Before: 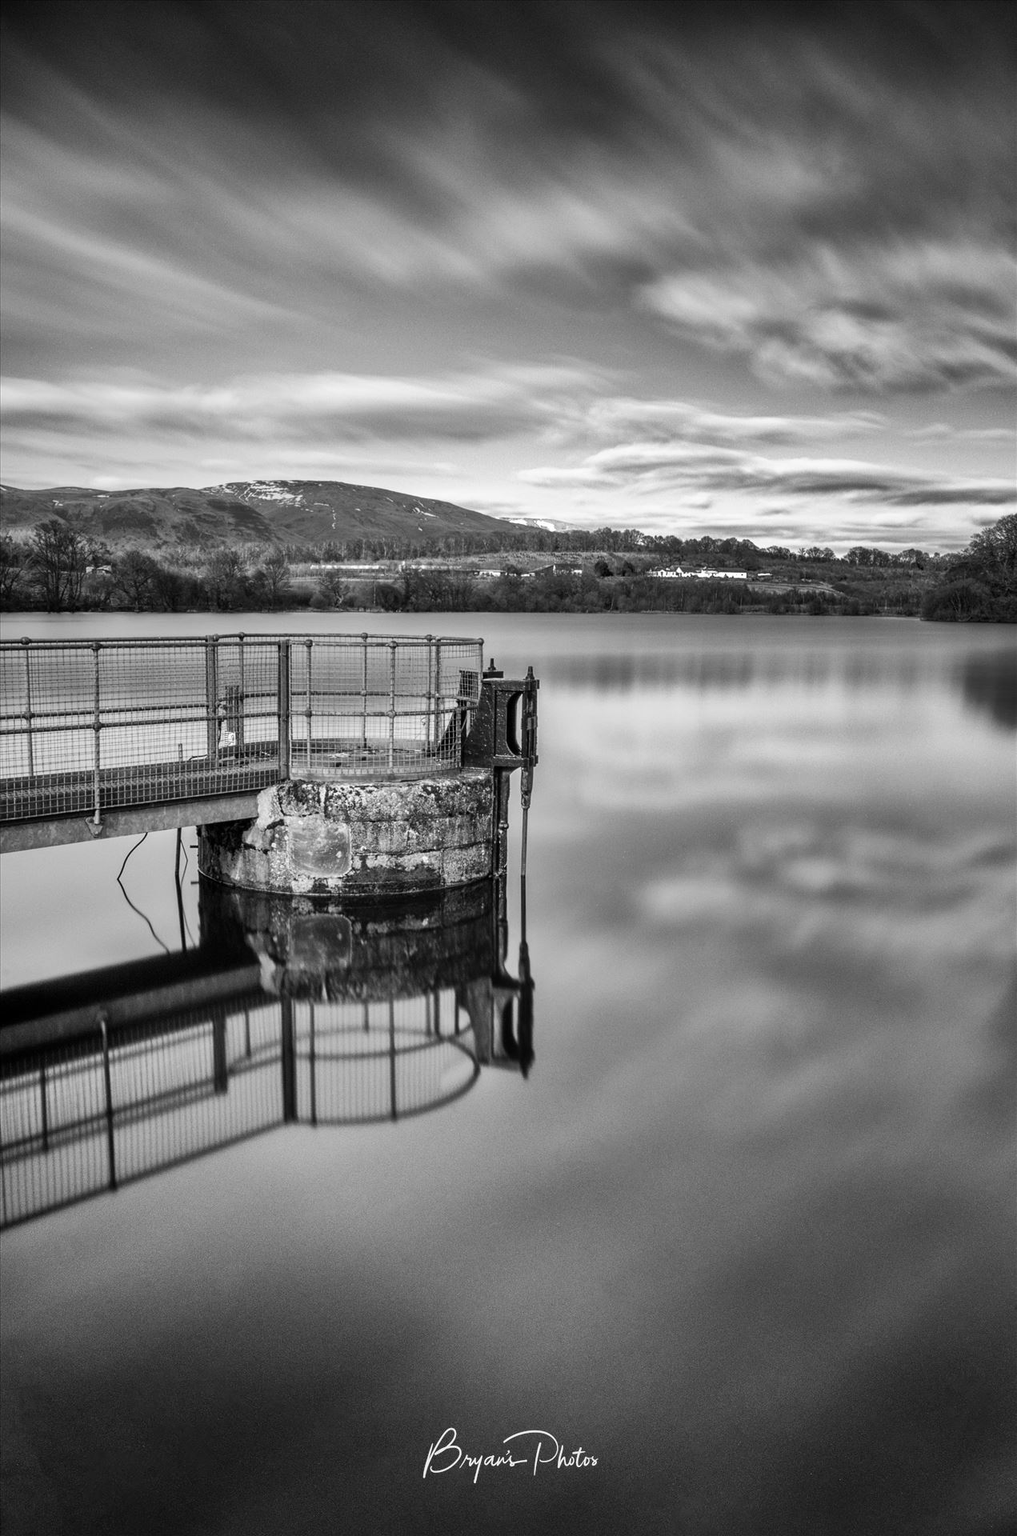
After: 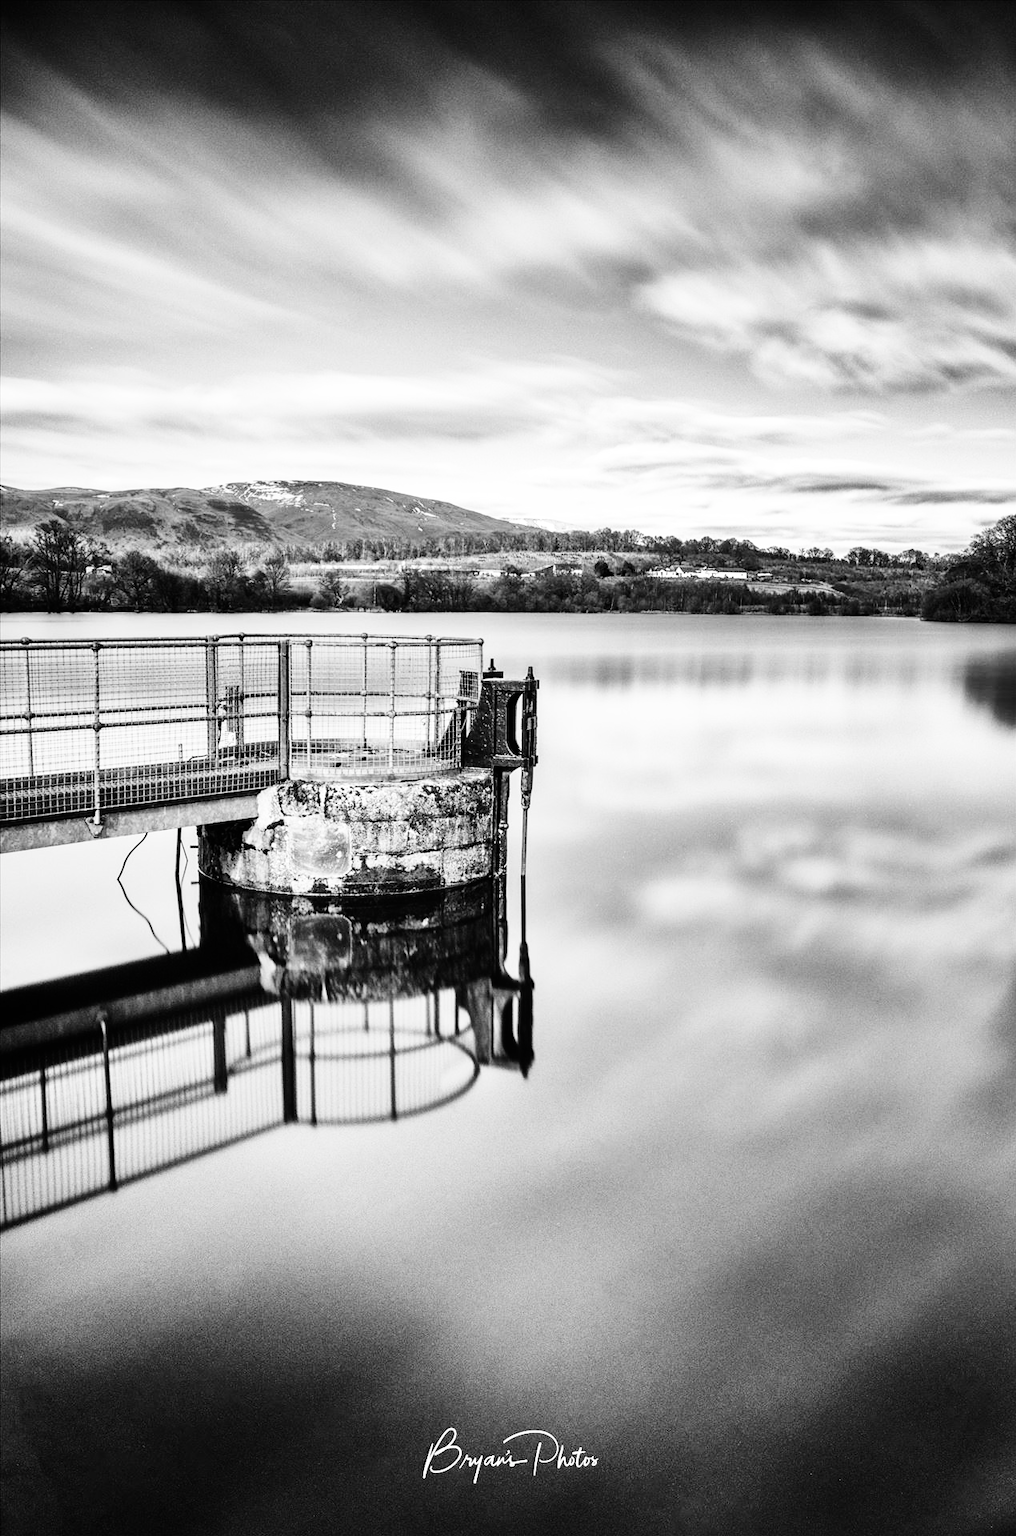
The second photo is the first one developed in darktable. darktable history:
contrast brightness saturation: contrast 0.09, saturation 0.28
base curve: curves: ch0 [(0, 0) (0, 0) (0.002, 0.001) (0.008, 0.003) (0.019, 0.011) (0.037, 0.037) (0.064, 0.11) (0.102, 0.232) (0.152, 0.379) (0.216, 0.524) (0.296, 0.665) (0.394, 0.789) (0.512, 0.881) (0.651, 0.945) (0.813, 0.986) (1, 1)], preserve colors none
